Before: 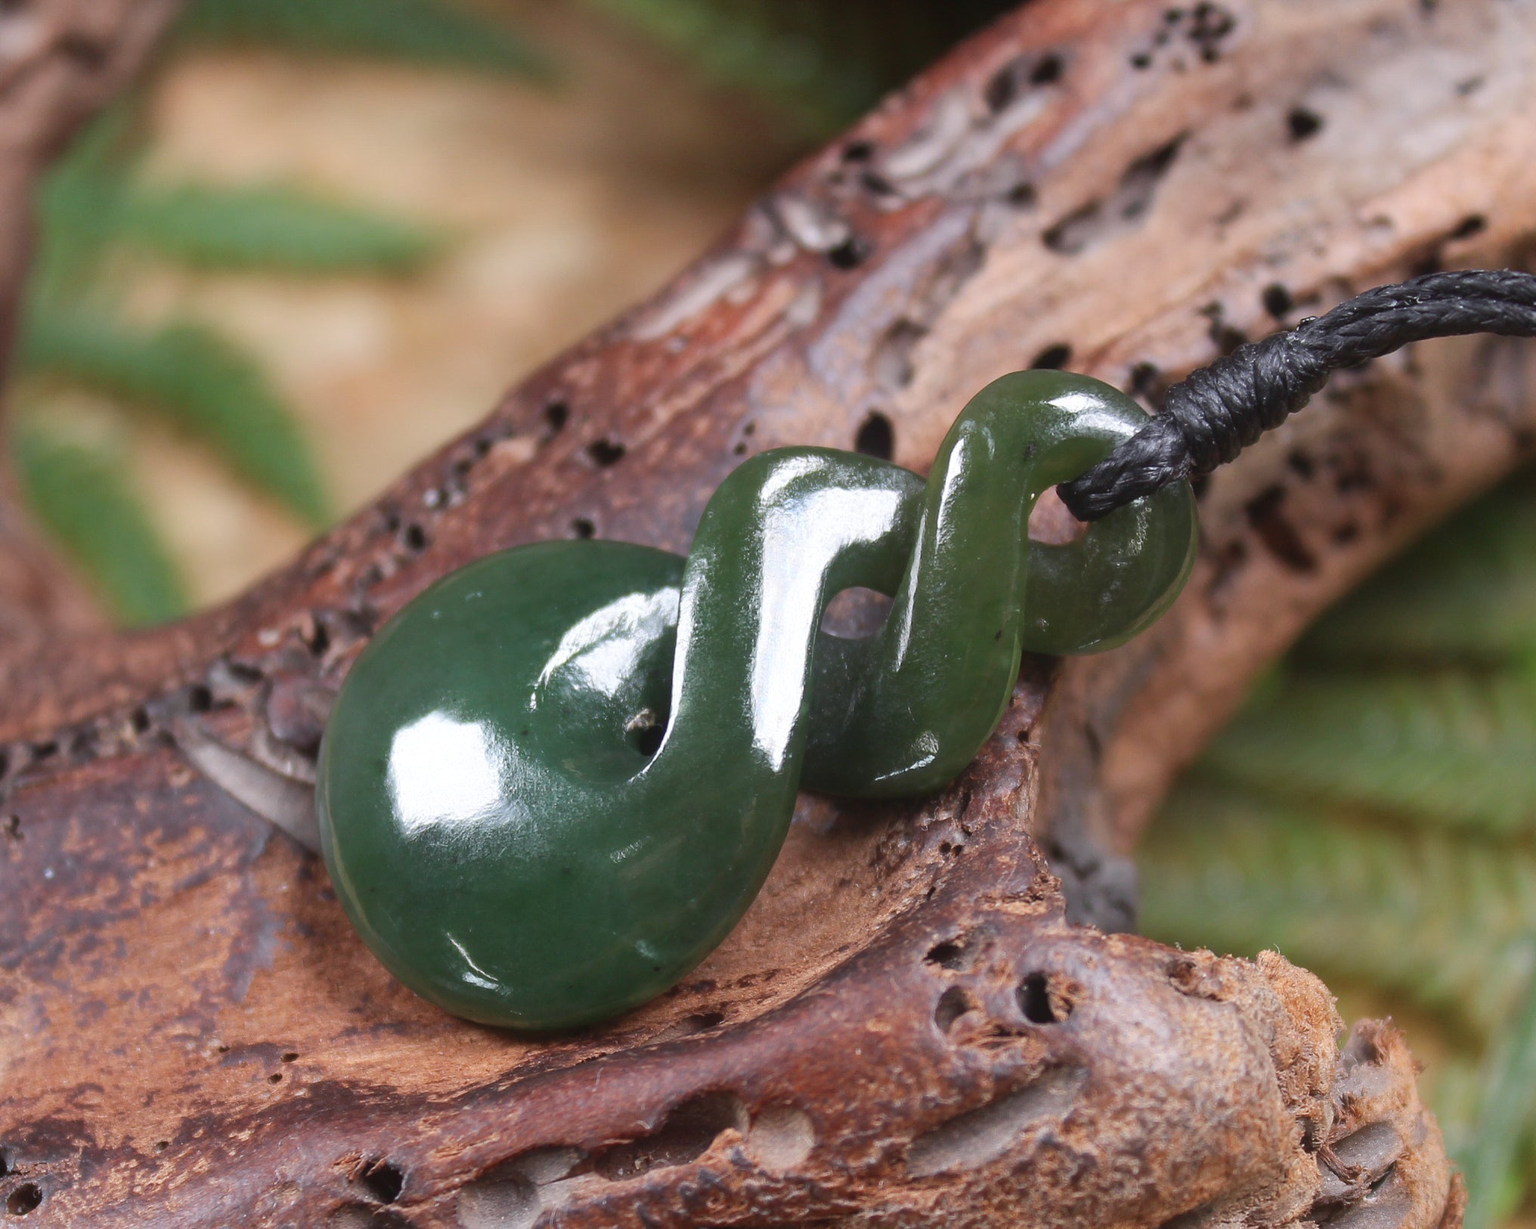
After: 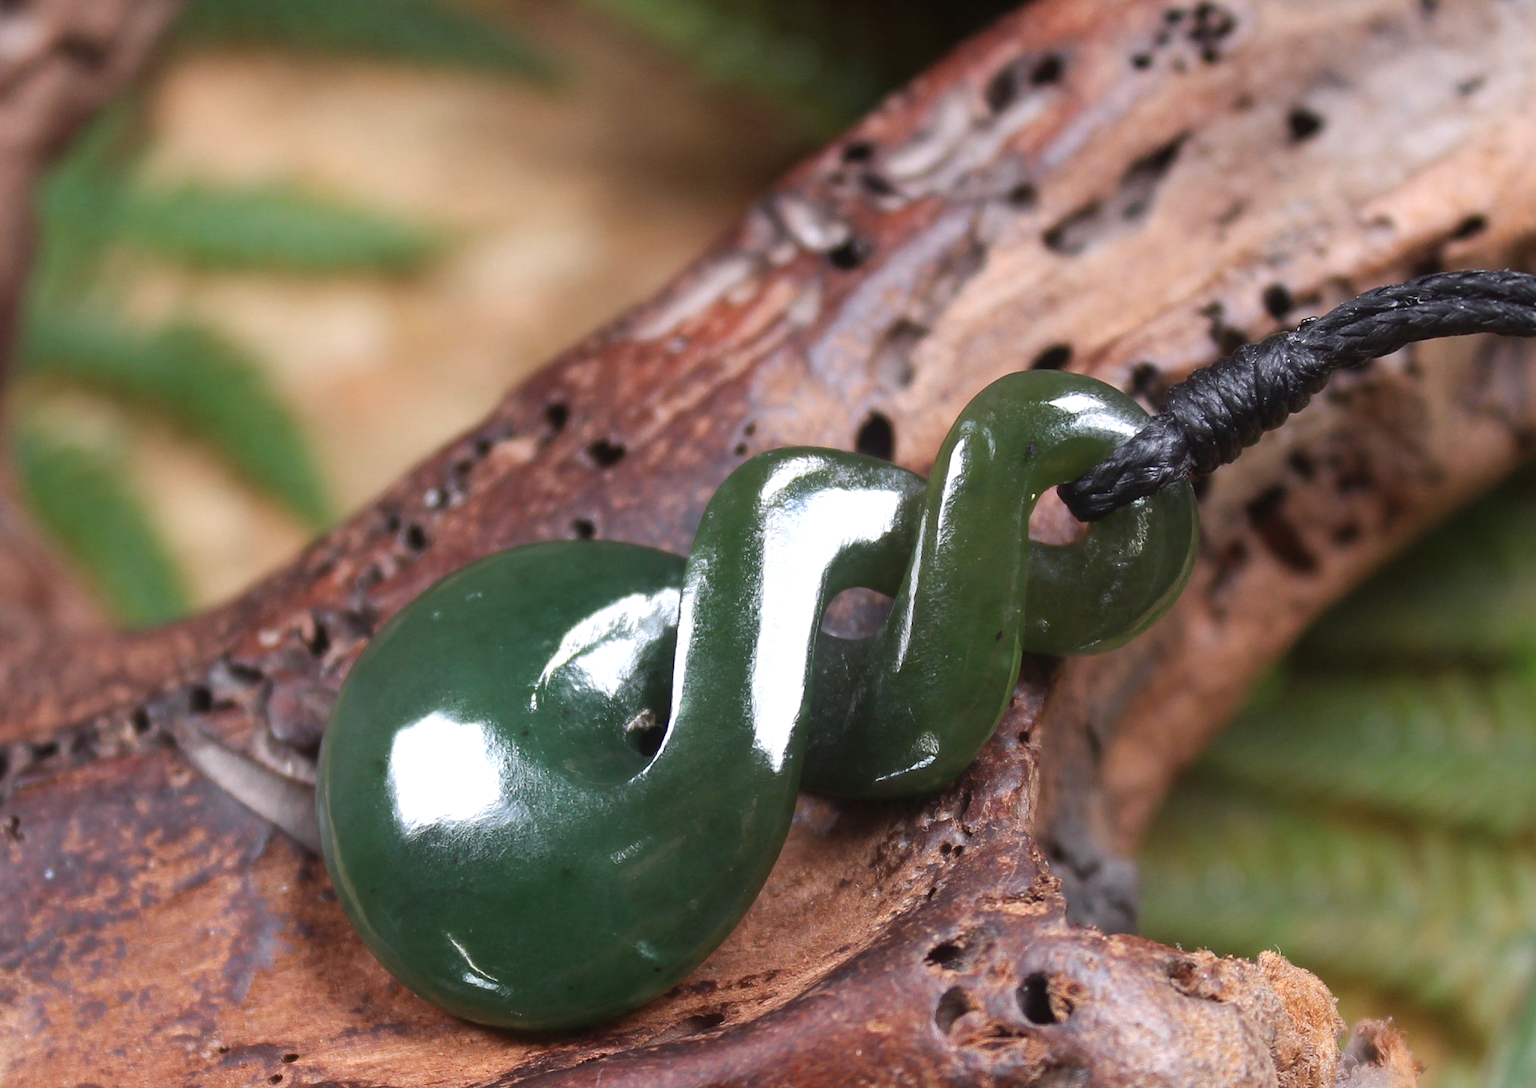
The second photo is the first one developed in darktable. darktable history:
crop and rotate: top 0%, bottom 11.49%
color balance: contrast 10%
